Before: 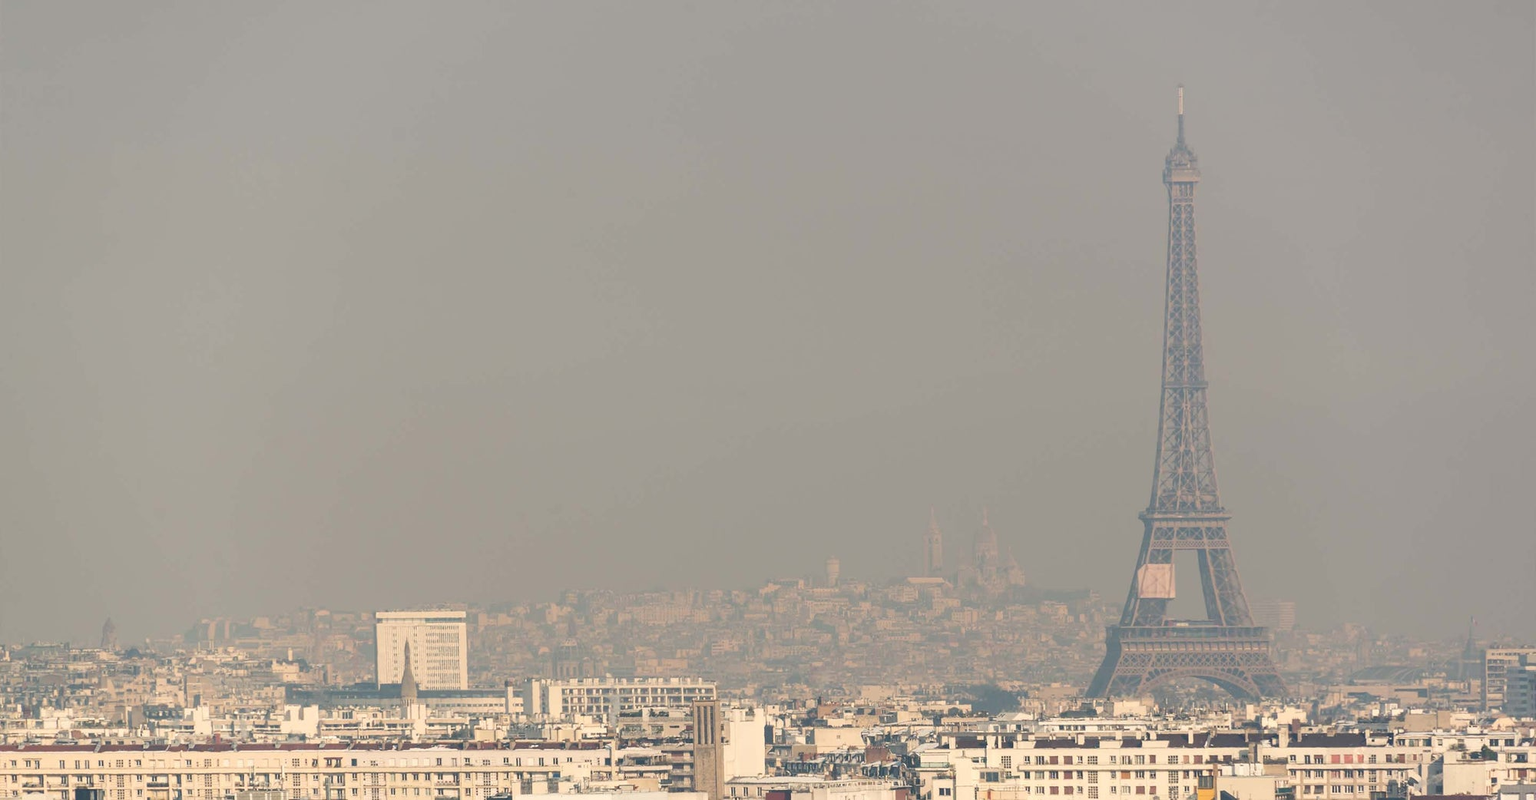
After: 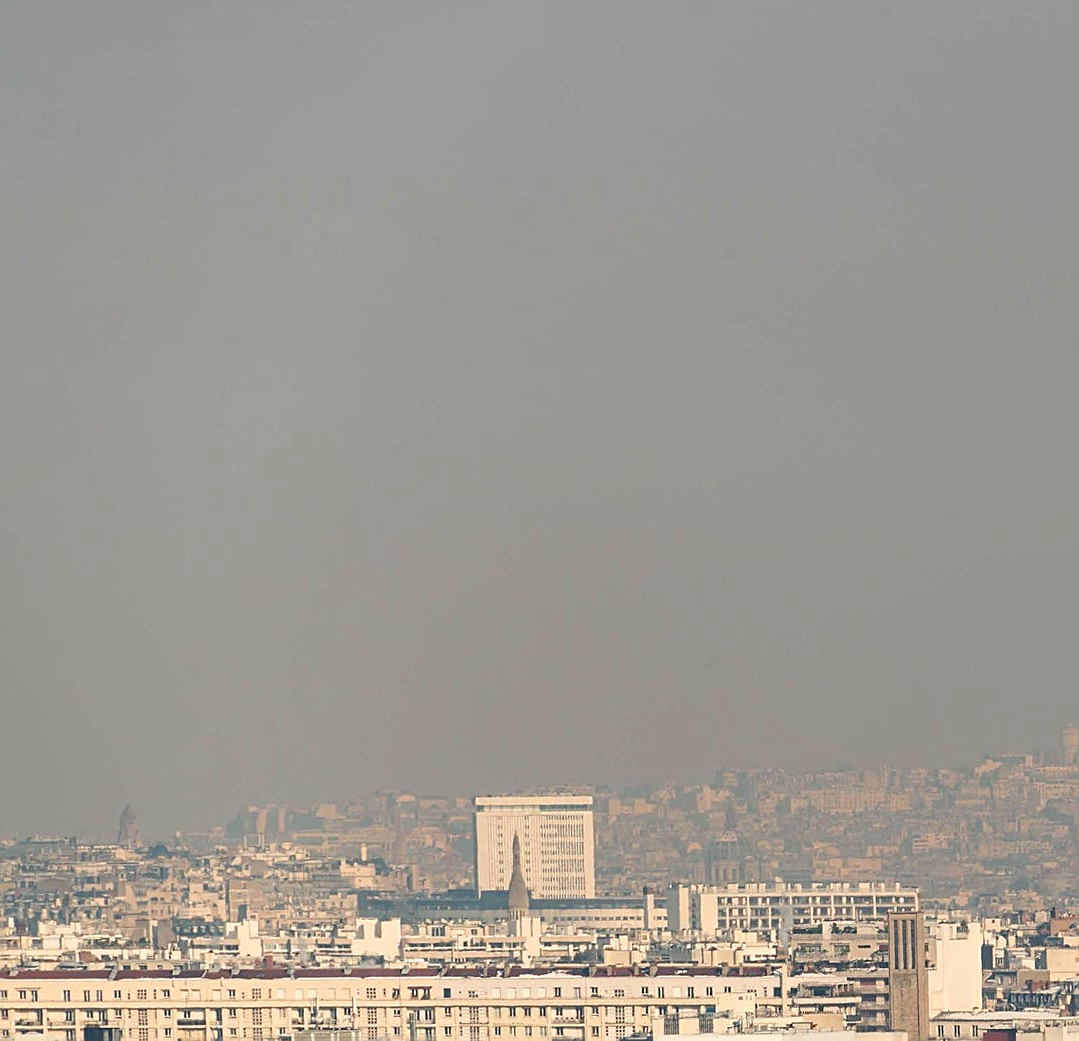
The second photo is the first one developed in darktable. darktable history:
crop: left 0.733%, right 45.285%, bottom 0.083%
haze removal: adaptive false
sharpen: on, module defaults
